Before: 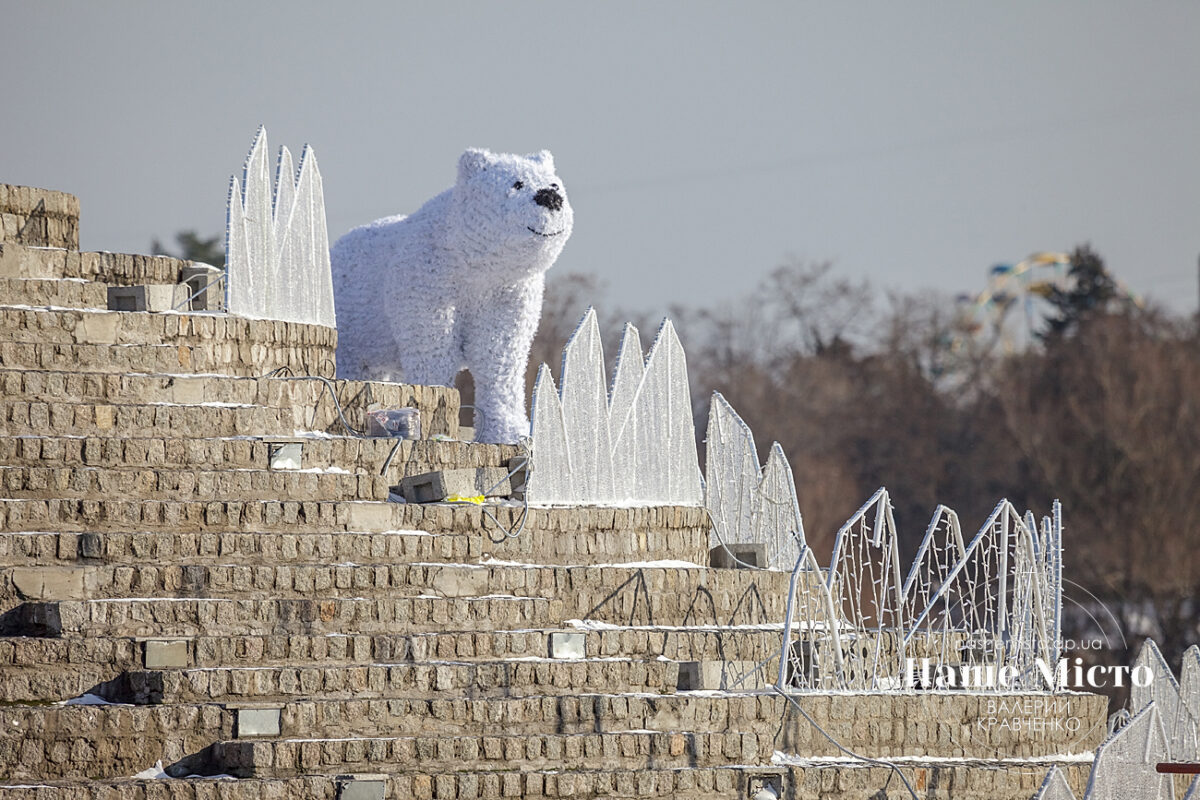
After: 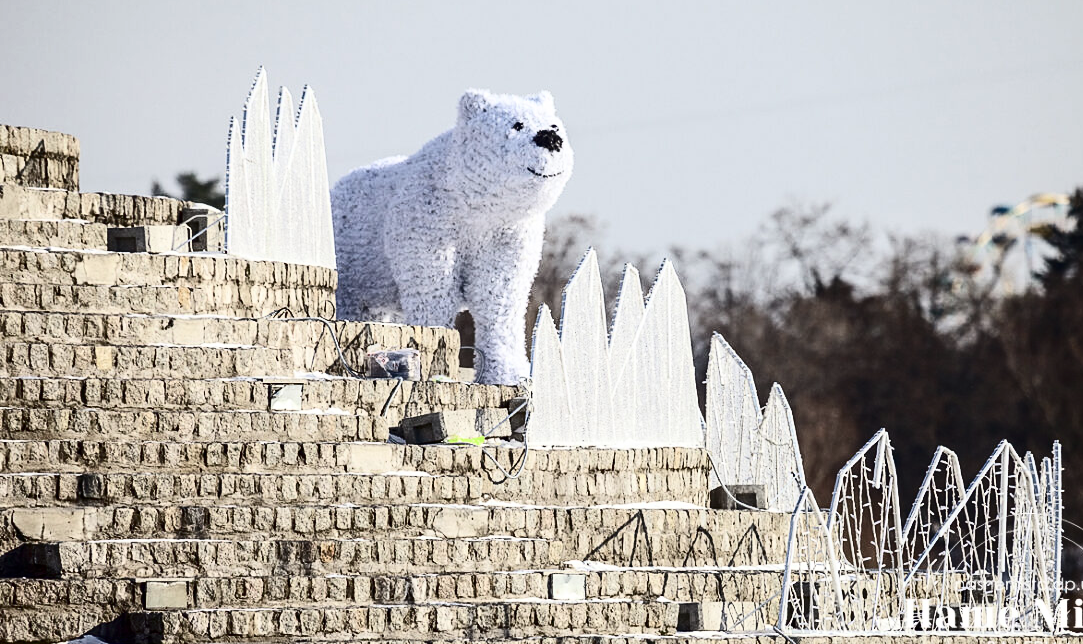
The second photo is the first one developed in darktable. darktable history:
contrast brightness saturation: contrast 0.5, saturation -0.1
crop: top 7.49%, right 9.717%, bottom 11.943%
color zones: curves: ch2 [(0, 0.5) (0.143, 0.517) (0.286, 0.571) (0.429, 0.522) (0.571, 0.5) (0.714, 0.5) (0.857, 0.5) (1, 0.5)]
white balance: red 1, blue 1
